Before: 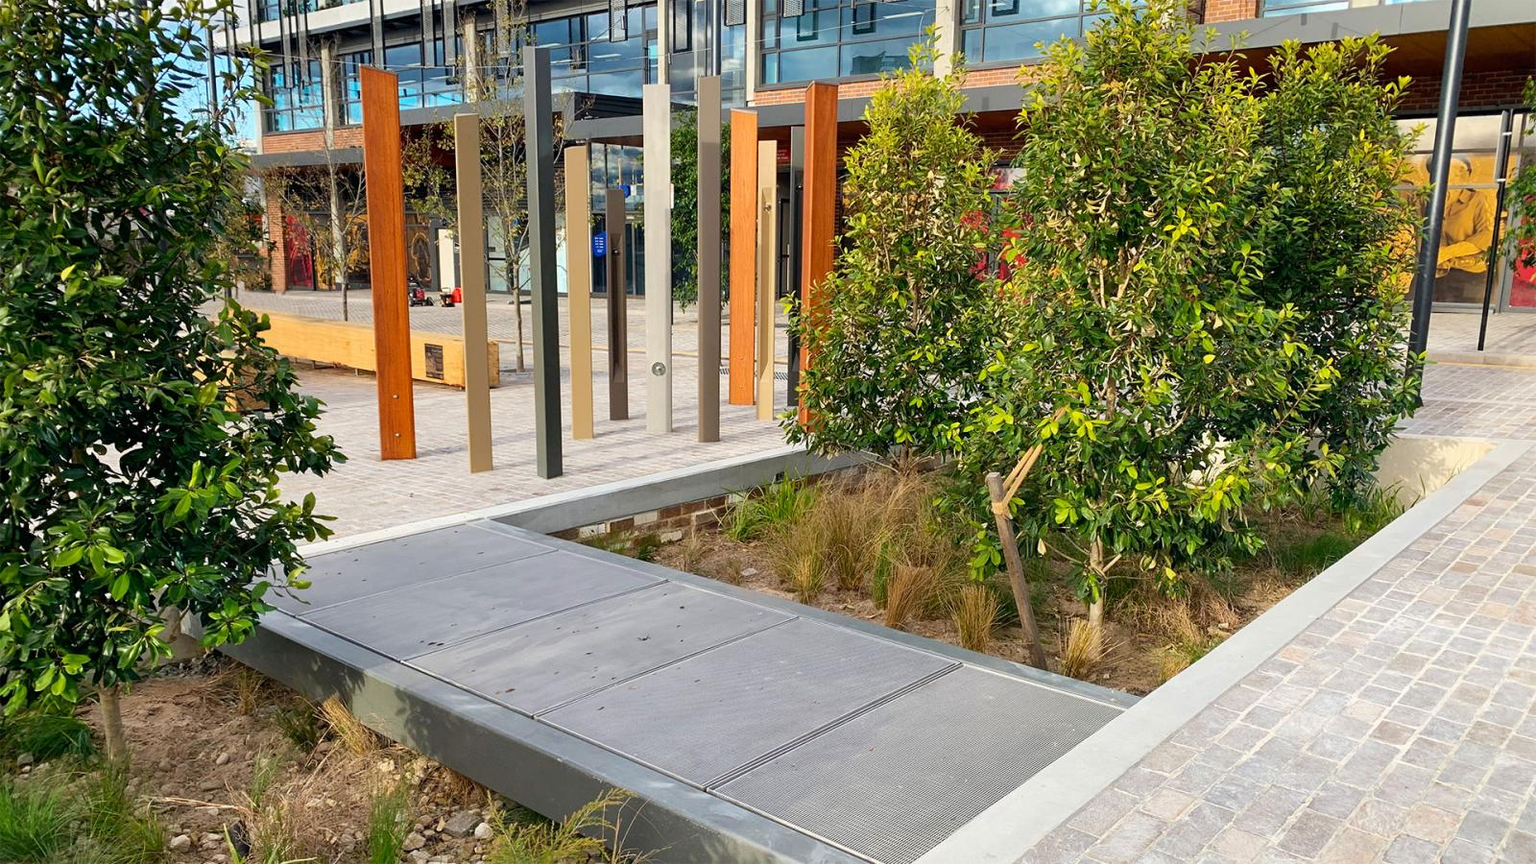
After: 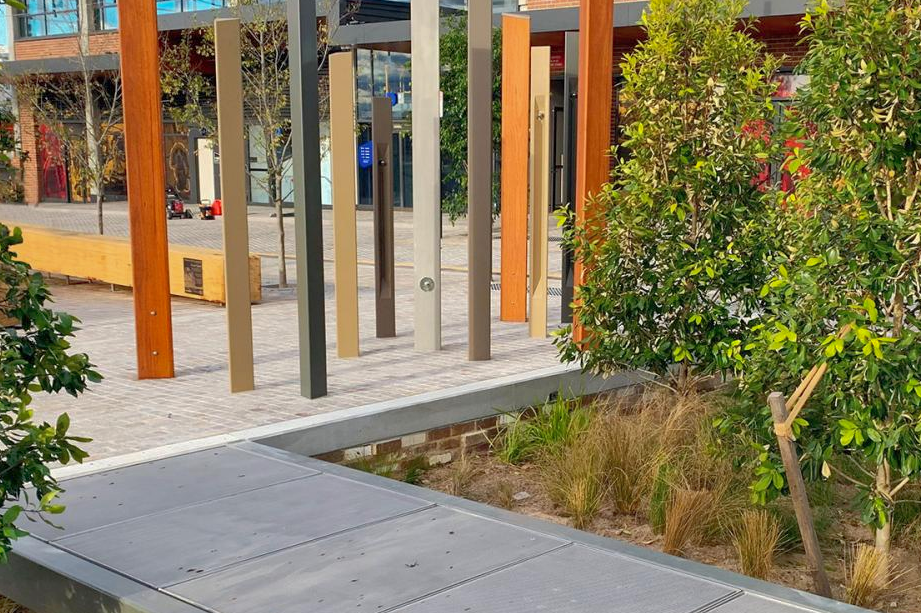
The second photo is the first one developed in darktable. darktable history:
shadows and highlights: on, module defaults
crop: left 16.226%, top 11.197%, right 26.203%, bottom 20.631%
